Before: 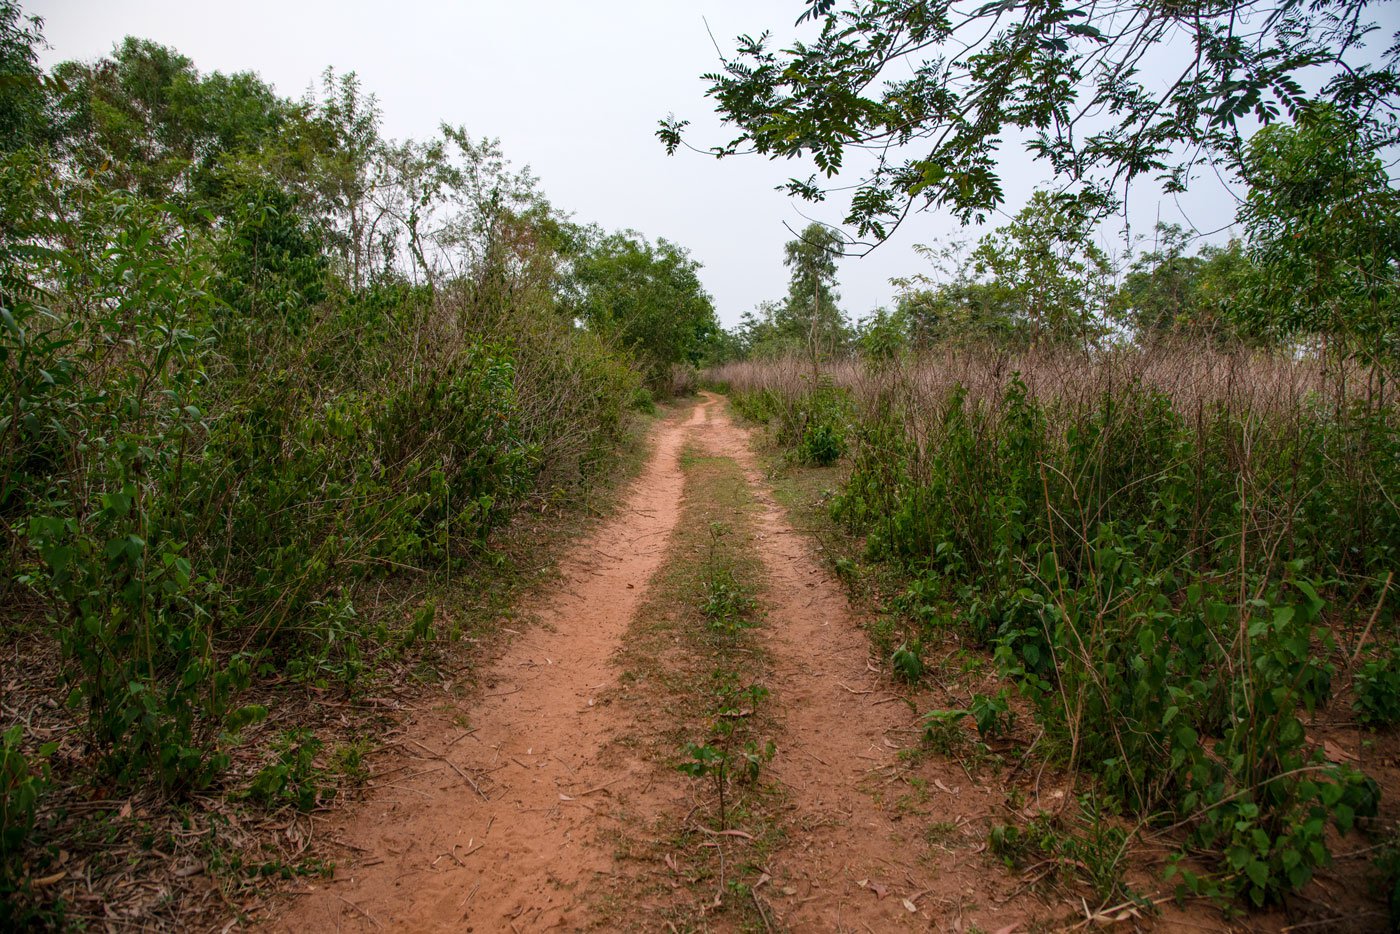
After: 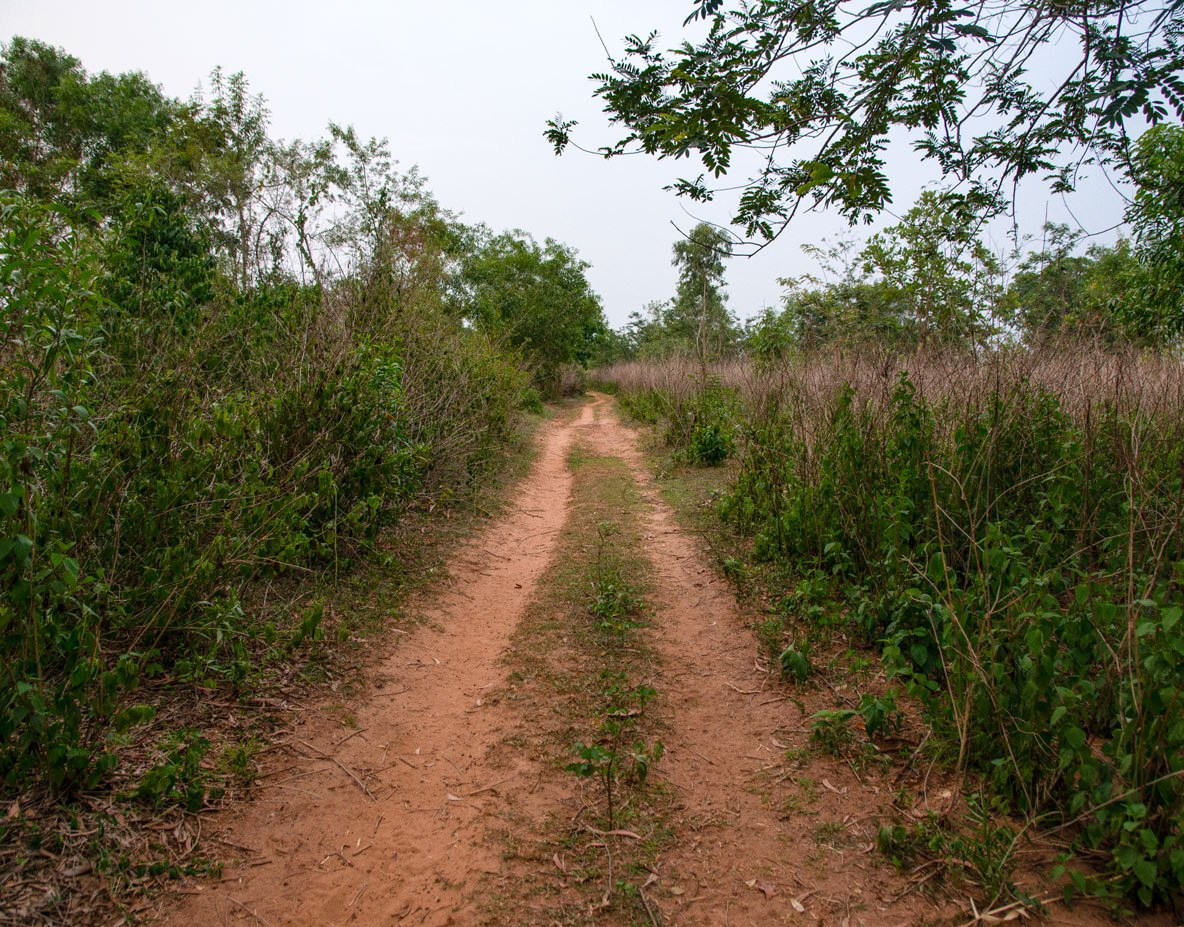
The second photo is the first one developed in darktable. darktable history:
crop: left 8.026%, right 7.374%
grain: coarseness 0.09 ISO, strength 10%
